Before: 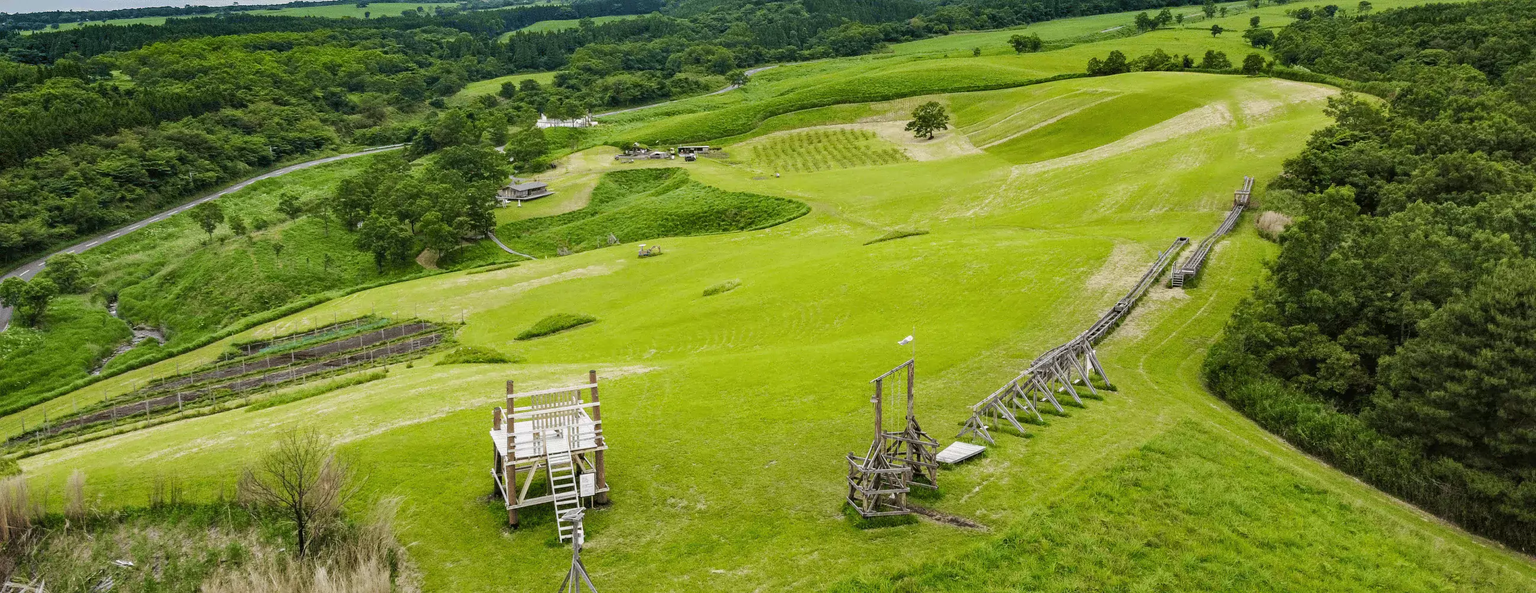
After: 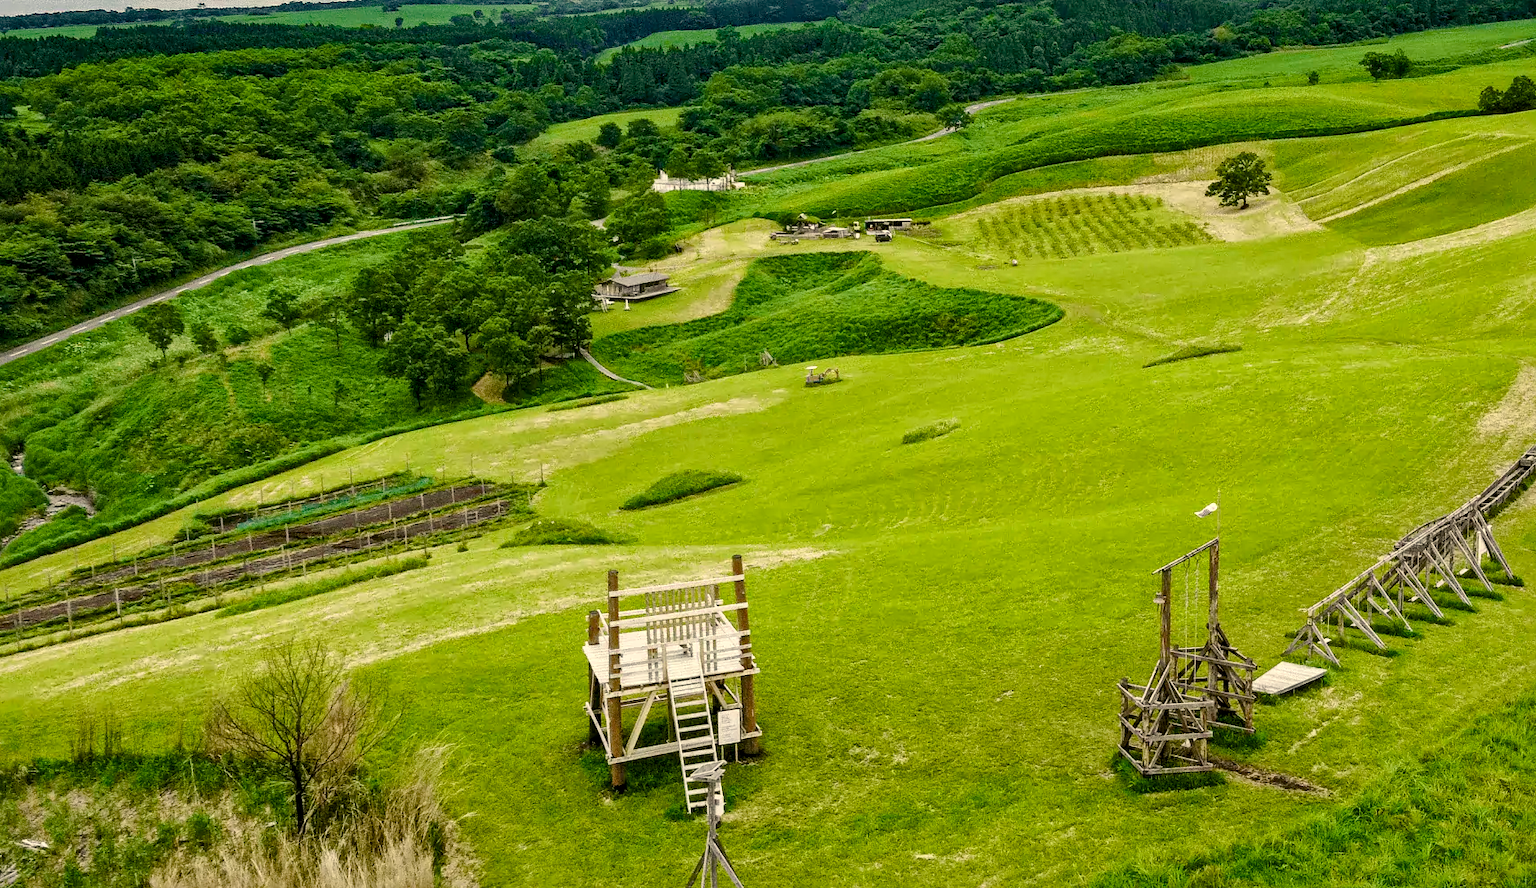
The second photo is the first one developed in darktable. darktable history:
color balance rgb: perceptual saturation grading › global saturation 20%, perceptual saturation grading › highlights -25%, perceptual saturation grading › shadows 50.52%, global vibrance 40.24%
color correction: highlights a* 2.72, highlights b* 22.8
local contrast: mode bilateral grid, contrast 20, coarseness 20, detail 150%, midtone range 0.2
crop and rotate: left 6.617%, right 26.717%
color zones: curves: ch0 [(0, 0.5) (0.125, 0.4) (0.25, 0.5) (0.375, 0.4) (0.5, 0.4) (0.625, 0.35) (0.75, 0.35) (0.875, 0.5)]; ch1 [(0, 0.35) (0.125, 0.45) (0.25, 0.35) (0.375, 0.35) (0.5, 0.35) (0.625, 0.35) (0.75, 0.45) (0.875, 0.35)]; ch2 [(0, 0.6) (0.125, 0.5) (0.25, 0.5) (0.375, 0.6) (0.5, 0.6) (0.625, 0.5) (0.75, 0.5) (0.875, 0.5)]
color balance: mode lift, gamma, gain (sRGB), lift [0.97, 1, 1, 1], gamma [1.03, 1, 1, 1]
